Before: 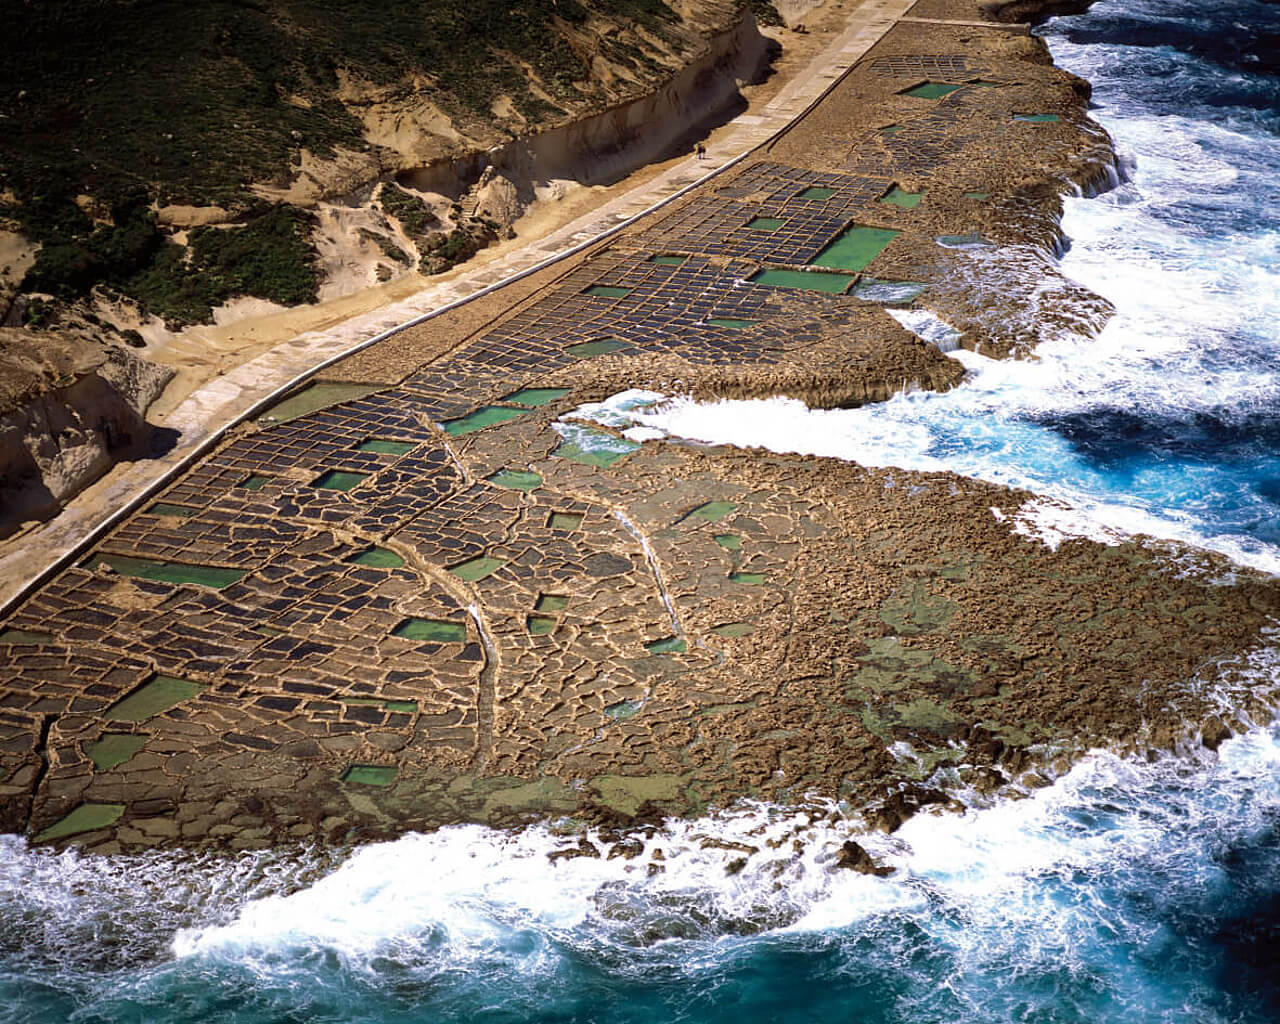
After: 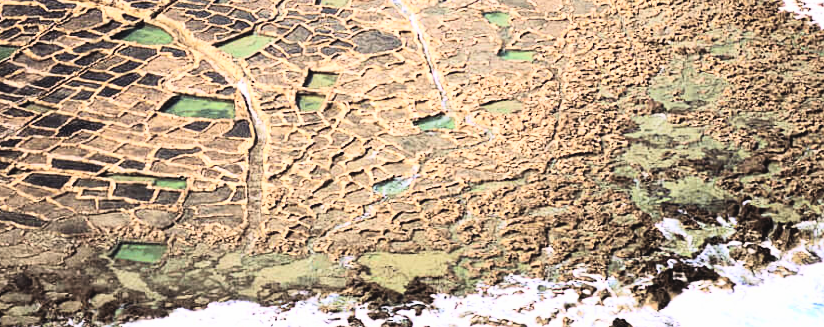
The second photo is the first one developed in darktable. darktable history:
color balance: lift [1.01, 1, 1, 1], gamma [1.097, 1, 1, 1], gain [0.85, 1, 1, 1]
crop: left 18.091%, top 51.13%, right 17.525%, bottom 16.85%
rgb curve: curves: ch0 [(0, 0) (0.21, 0.15) (0.24, 0.21) (0.5, 0.75) (0.75, 0.96) (0.89, 0.99) (1, 1)]; ch1 [(0, 0.02) (0.21, 0.13) (0.25, 0.2) (0.5, 0.67) (0.75, 0.9) (0.89, 0.97) (1, 1)]; ch2 [(0, 0.02) (0.21, 0.13) (0.25, 0.2) (0.5, 0.67) (0.75, 0.9) (0.89, 0.97) (1, 1)], compensate middle gray true
